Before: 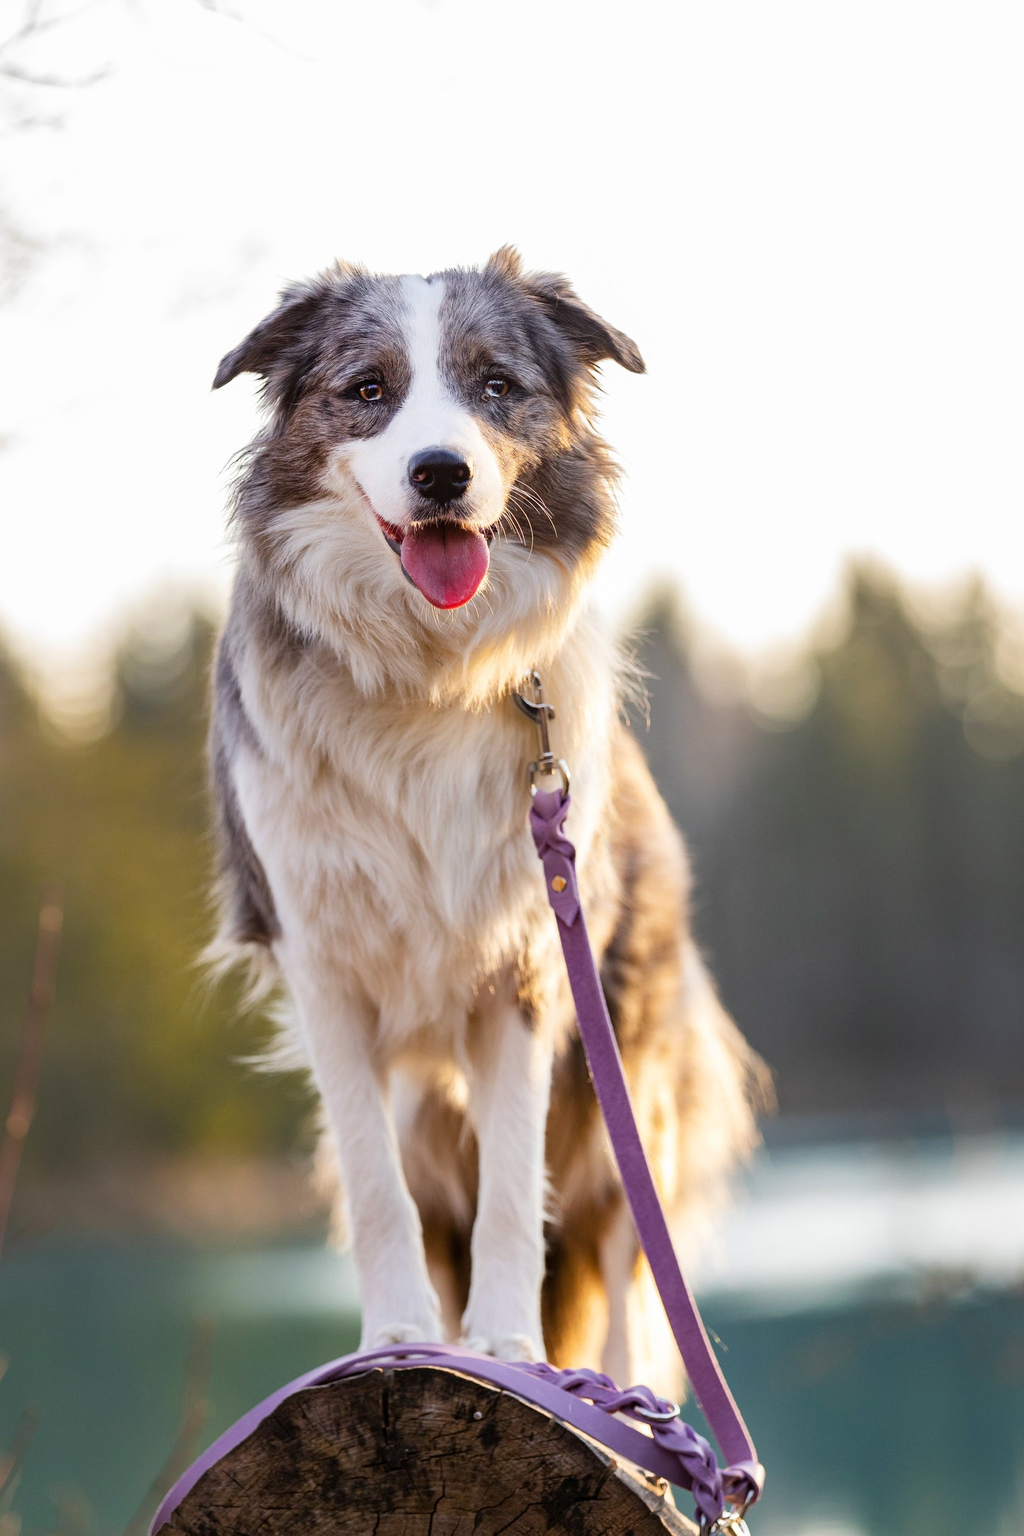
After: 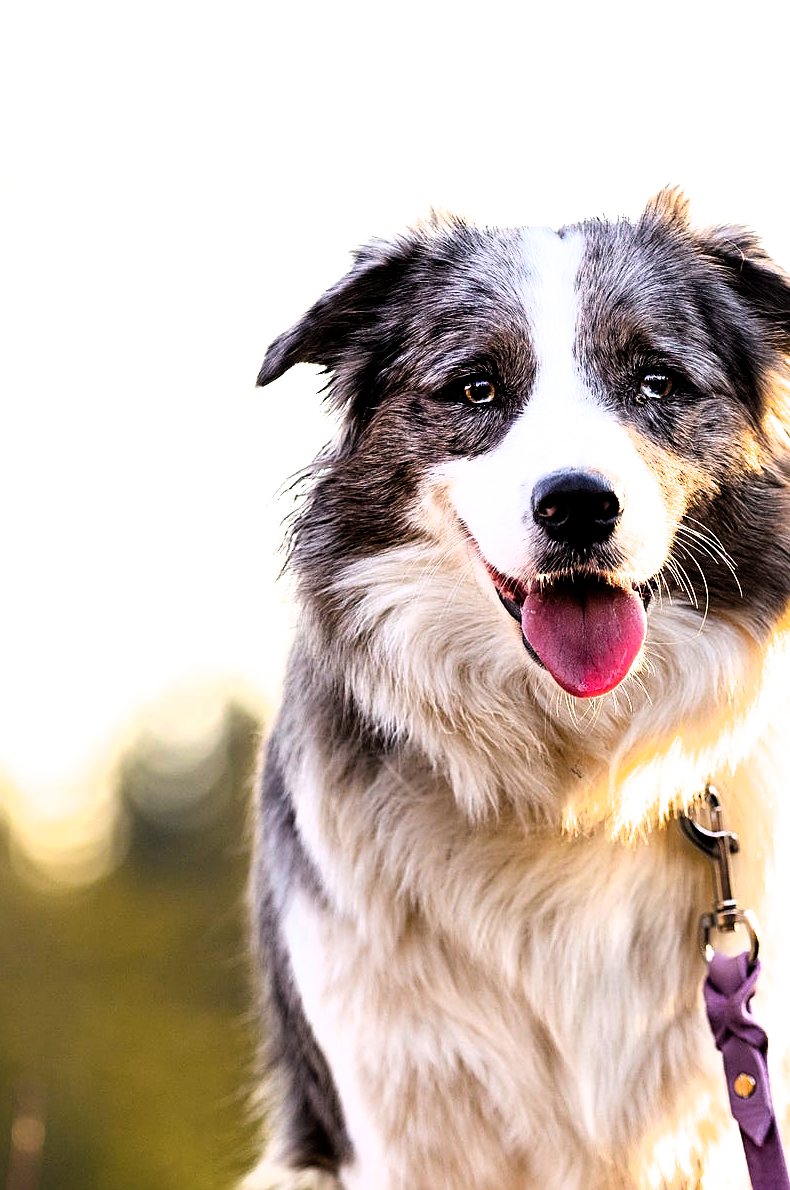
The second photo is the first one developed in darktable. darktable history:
color balance rgb: perceptual saturation grading › global saturation 25%, global vibrance 20%
haze removal: compatibility mode true, adaptive false
filmic rgb: black relative exposure -8.2 EV, white relative exposure 2.2 EV, threshold 3 EV, hardness 7.11, latitude 85.74%, contrast 1.696, highlights saturation mix -4%, shadows ↔ highlights balance -2.69%, color science v5 (2021), contrast in shadows safe, contrast in highlights safe, enable highlight reconstruction true
sharpen: on, module defaults
crop and rotate: left 3.047%, top 7.509%, right 42.236%, bottom 37.598%
contrast brightness saturation: contrast 0.07
